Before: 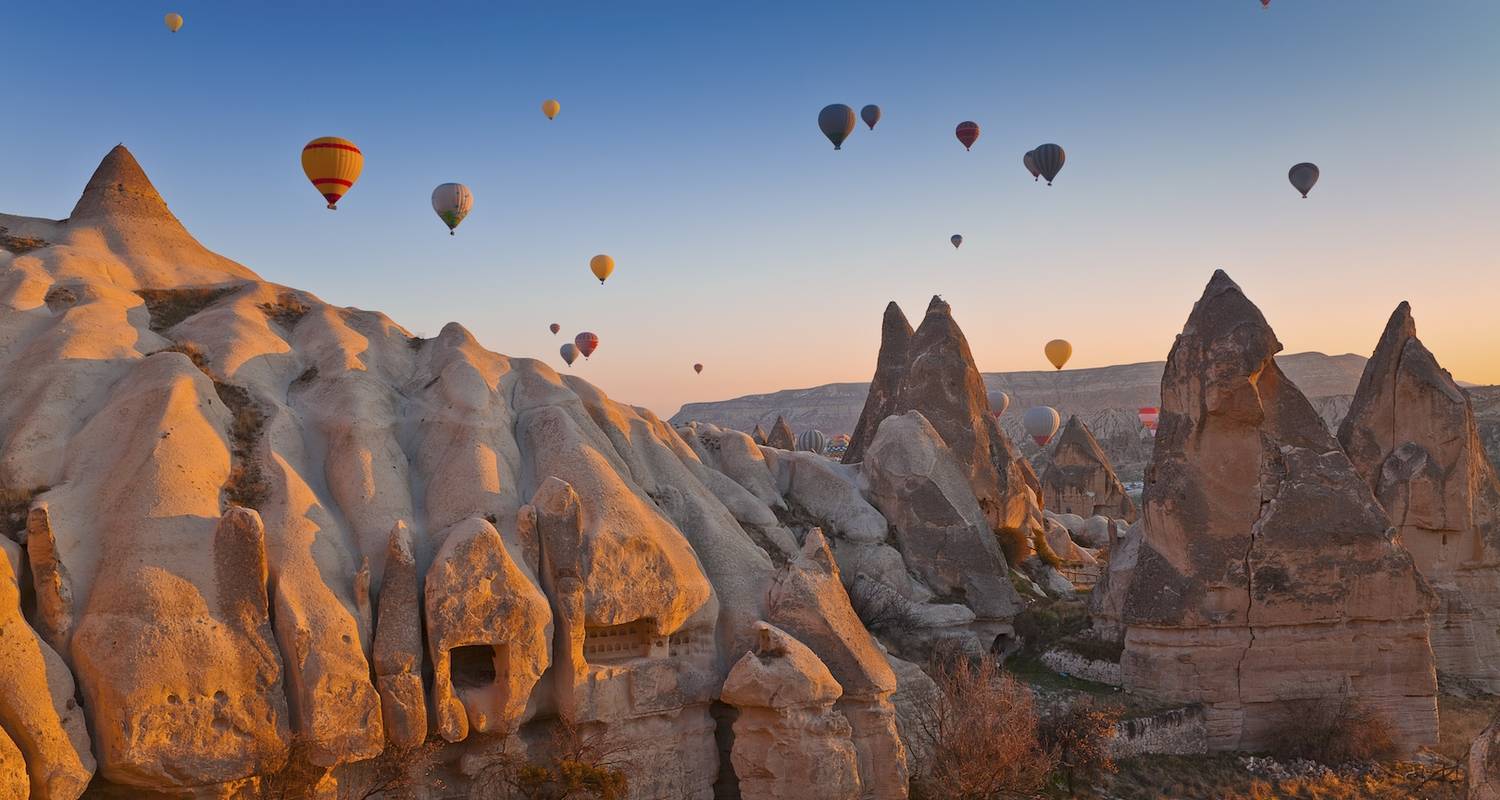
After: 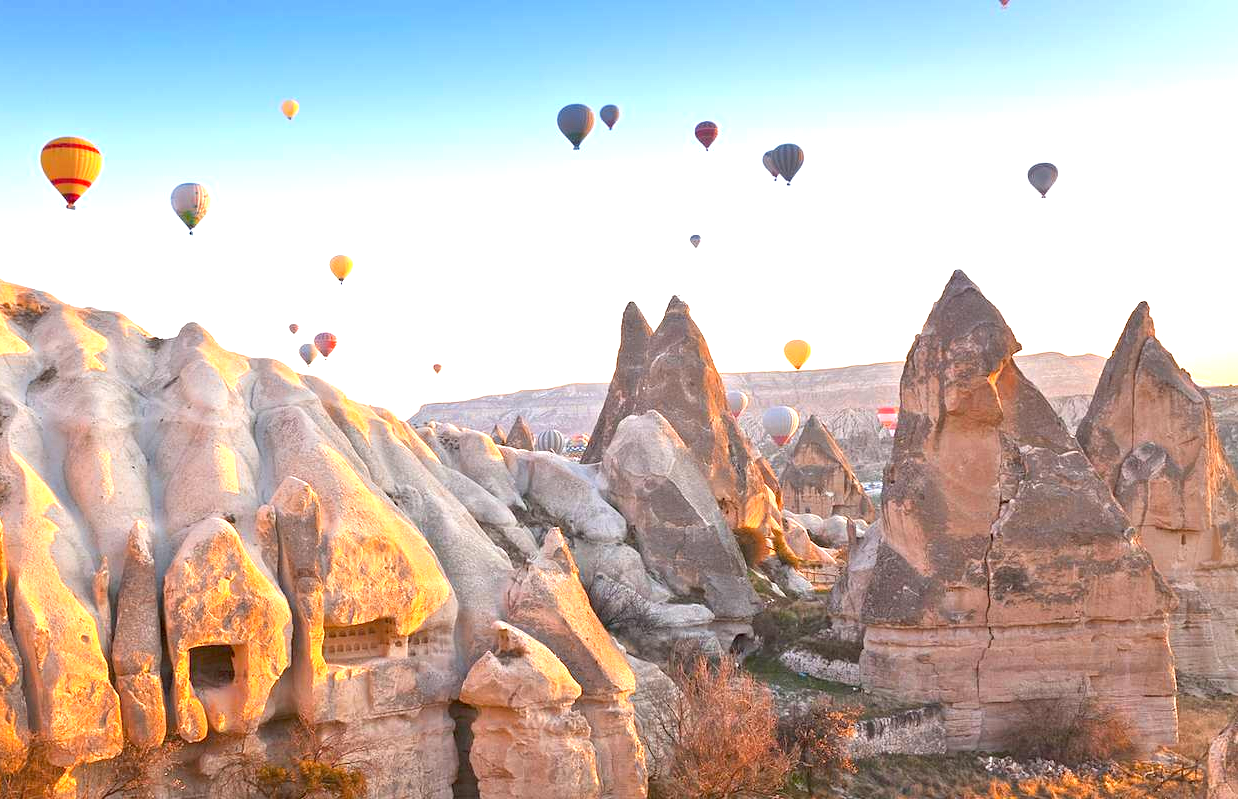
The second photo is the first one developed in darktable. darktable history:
crop: left 17.413%, bottom 0.024%
exposure: black level correction 0.001, exposure 1.856 EV, compensate highlight preservation false
